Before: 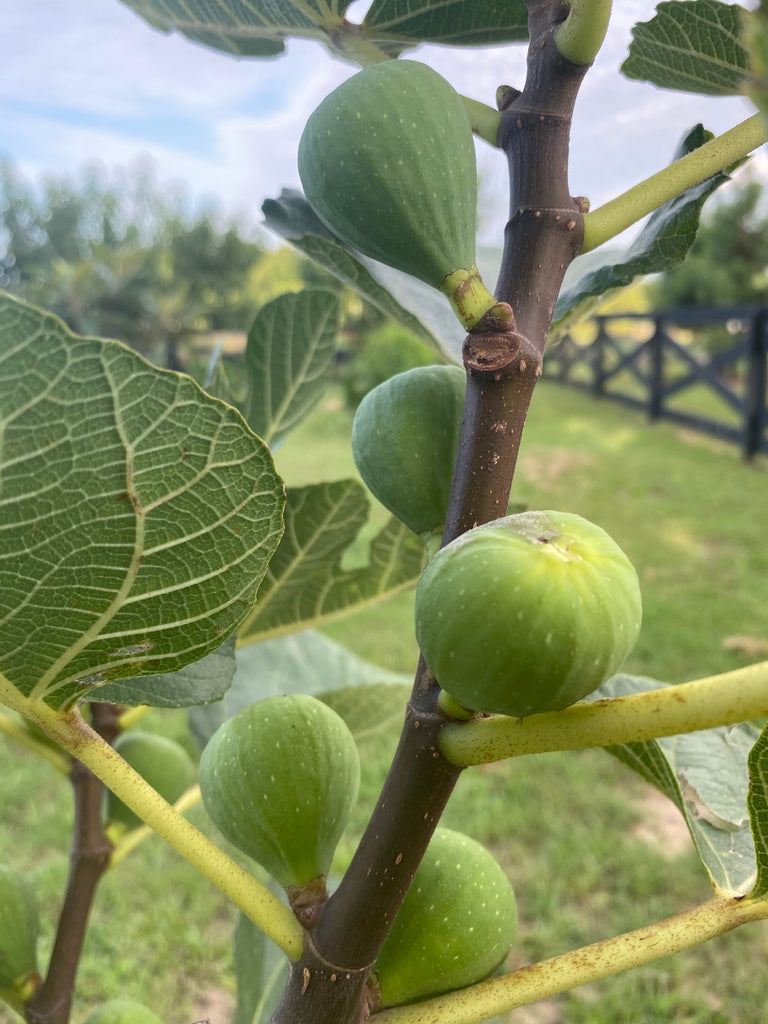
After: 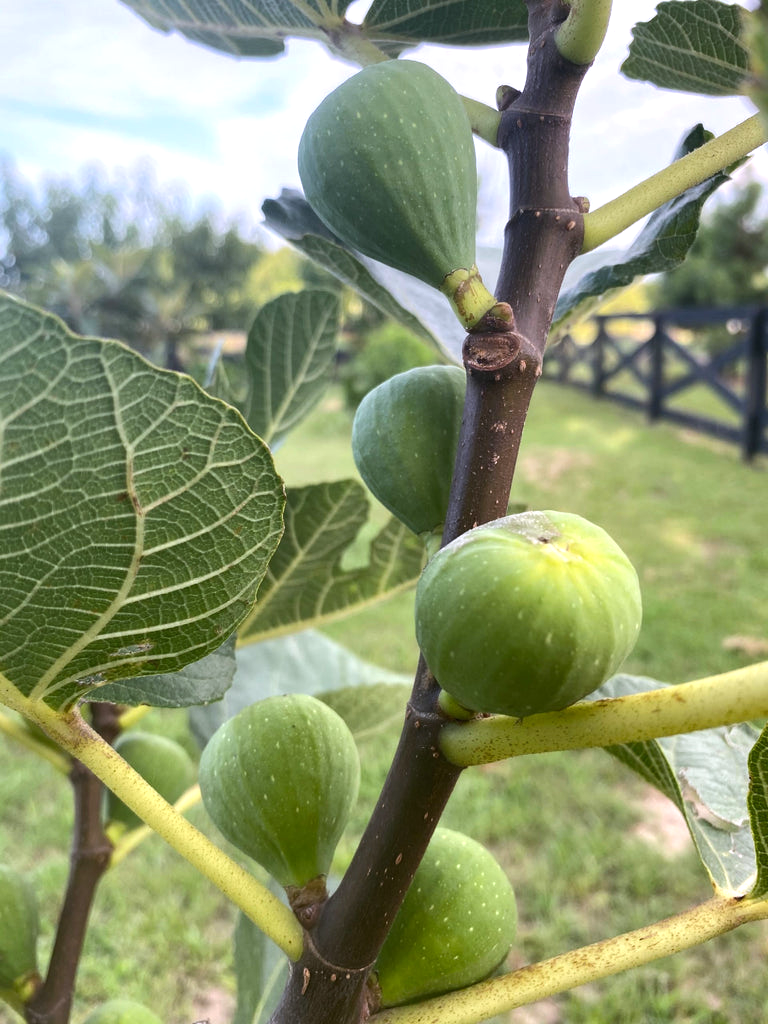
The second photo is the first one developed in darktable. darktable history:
white balance: red 1.004, blue 1.096
tone equalizer: -8 EV -0.417 EV, -7 EV -0.389 EV, -6 EV -0.333 EV, -5 EV -0.222 EV, -3 EV 0.222 EV, -2 EV 0.333 EV, -1 EV 0.389 EV, +0 EV 0.417 EV, edges refinement/feathering 500, mask exposure compensation -1.57 EV, preserve details no
